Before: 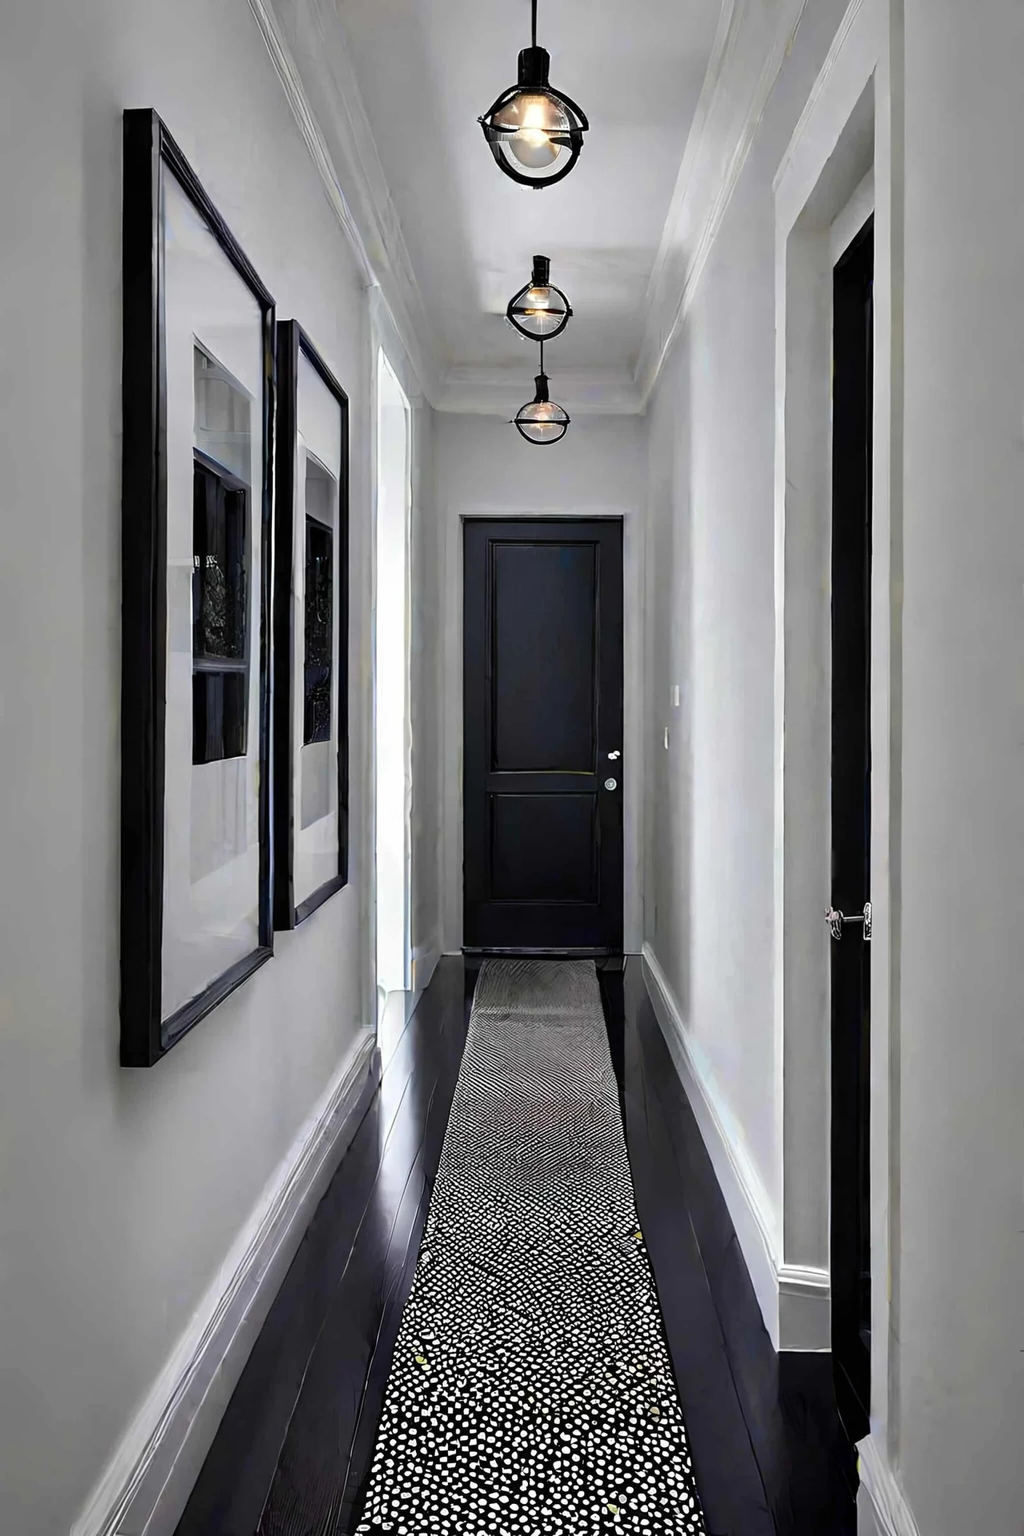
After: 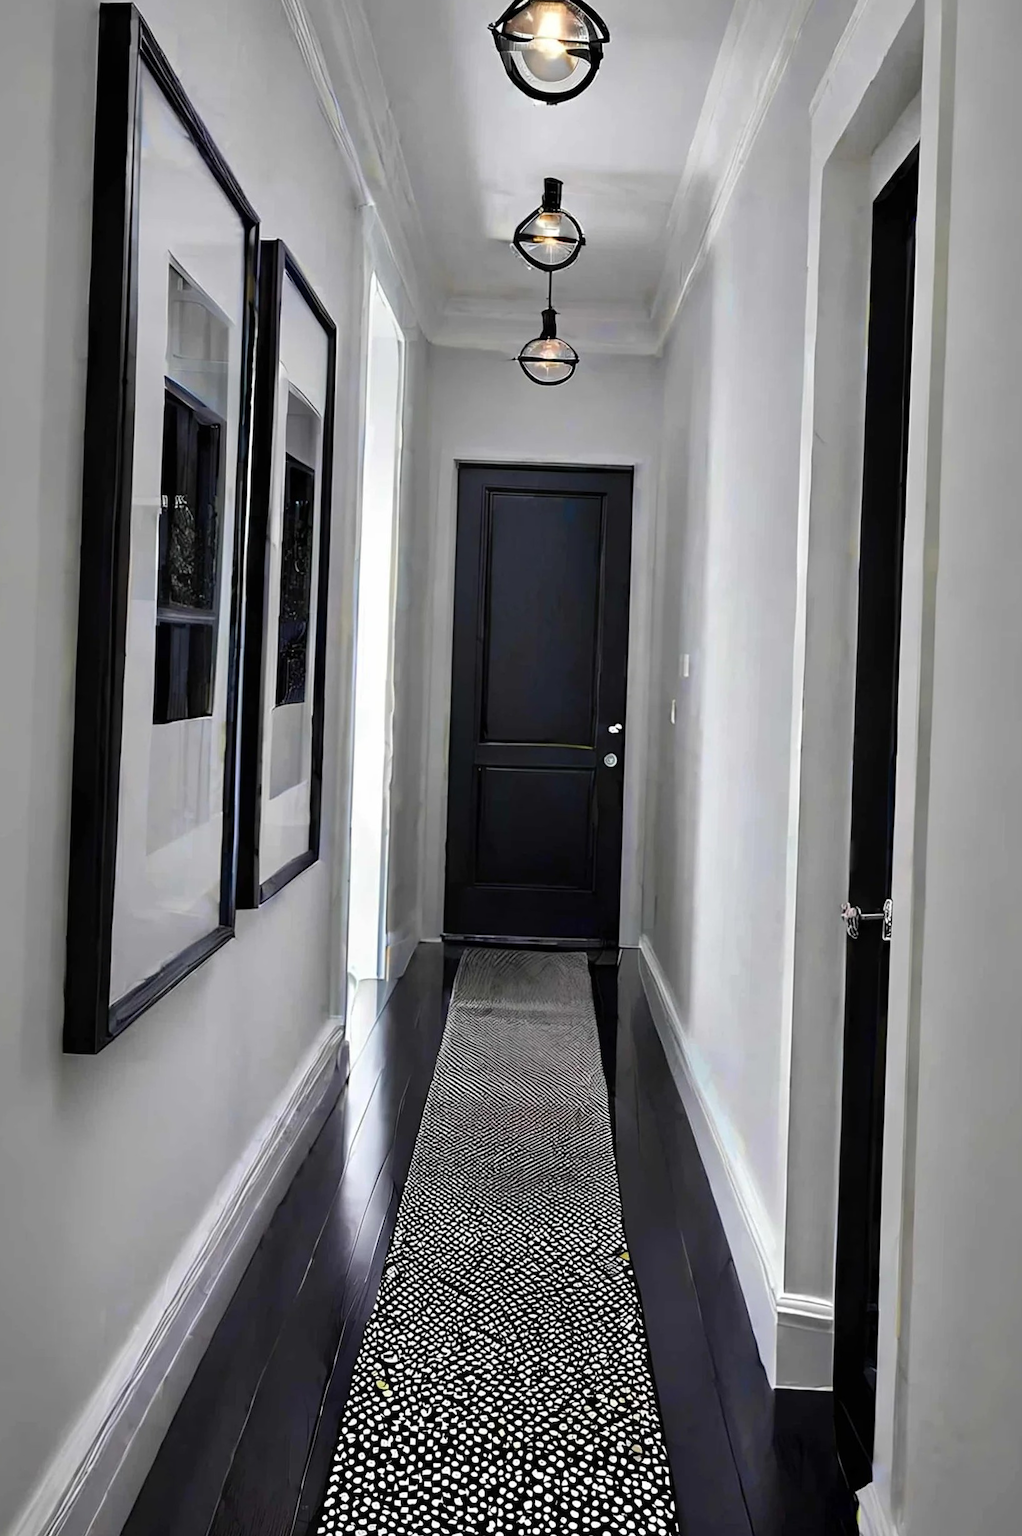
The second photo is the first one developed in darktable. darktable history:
crop and rotate: angle -1.84°, left 3.125%, top 4.081%, right 1.479%, bottom 0.439%
